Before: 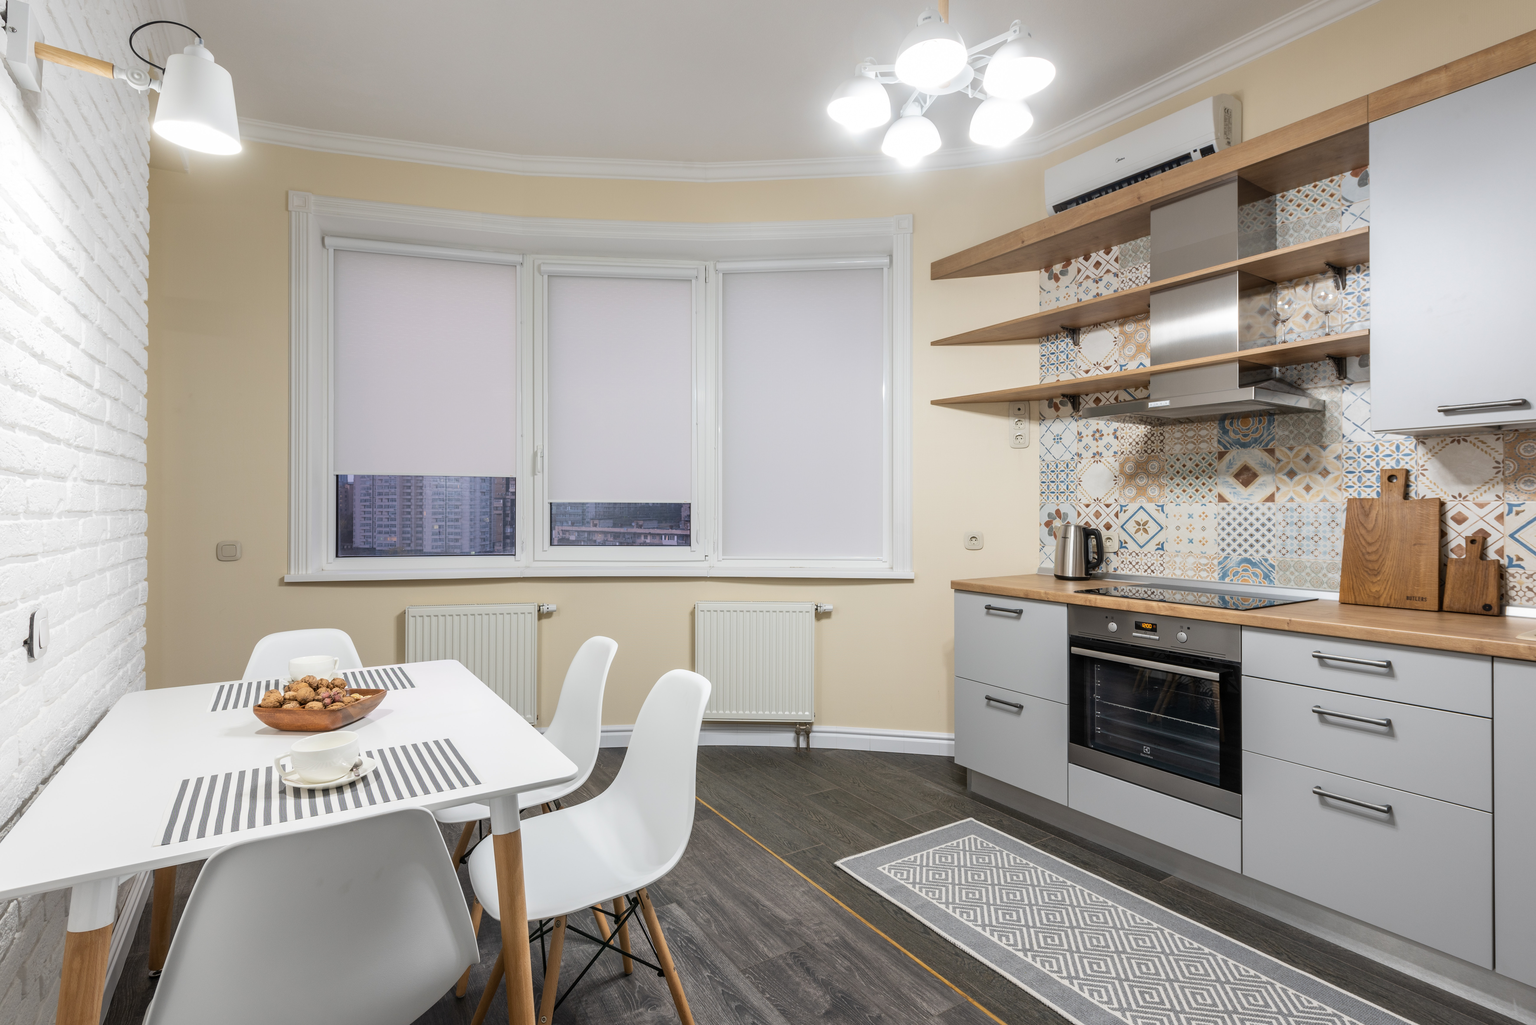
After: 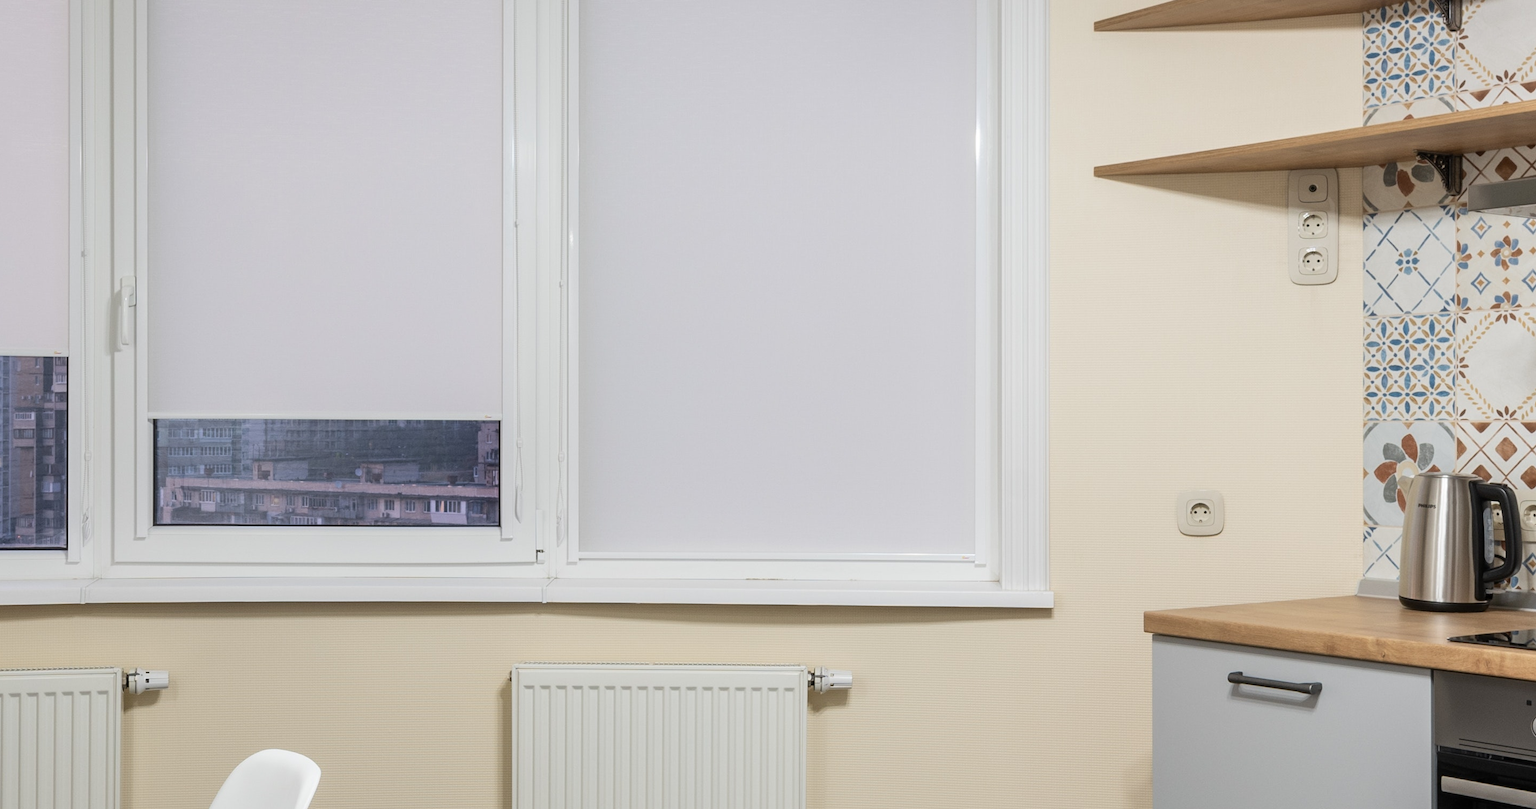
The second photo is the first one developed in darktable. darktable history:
crop: left 31.799%, top 32.512%, right 27.742%, bottom 35.526%
